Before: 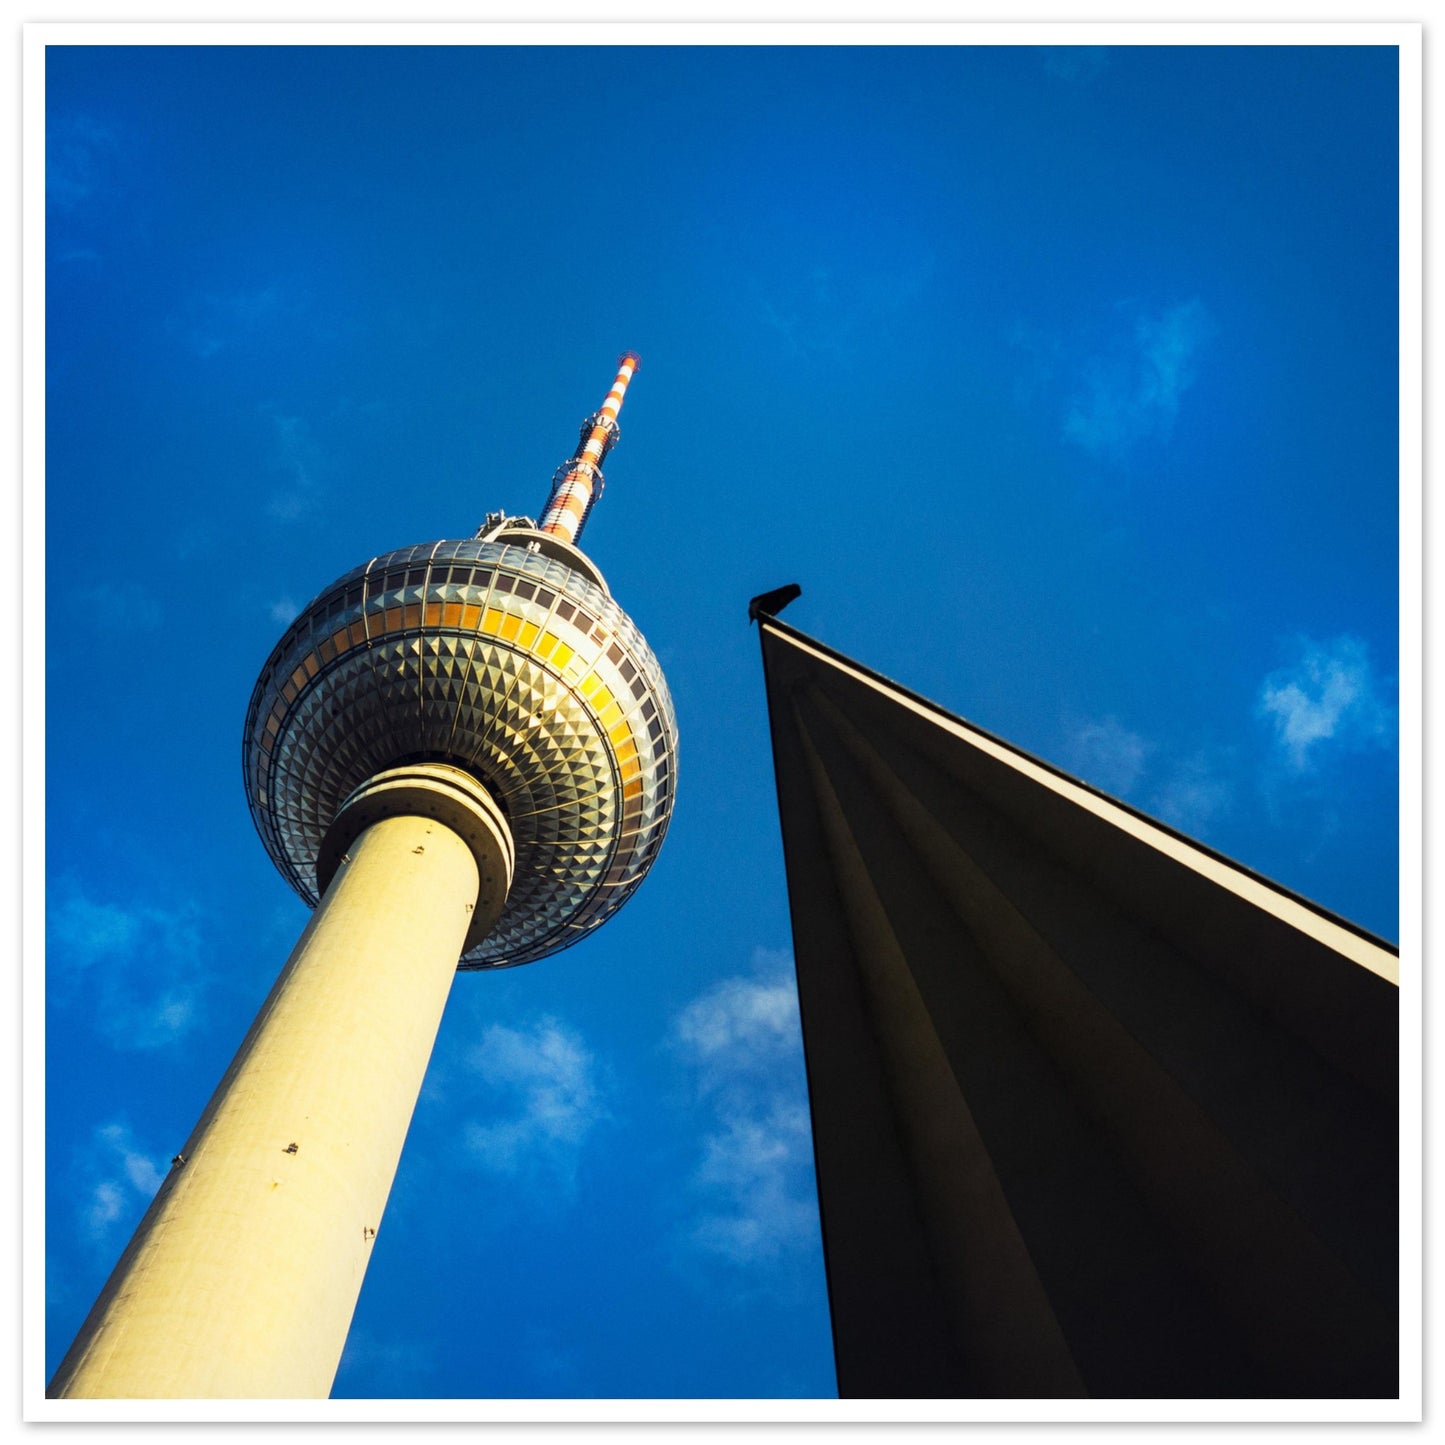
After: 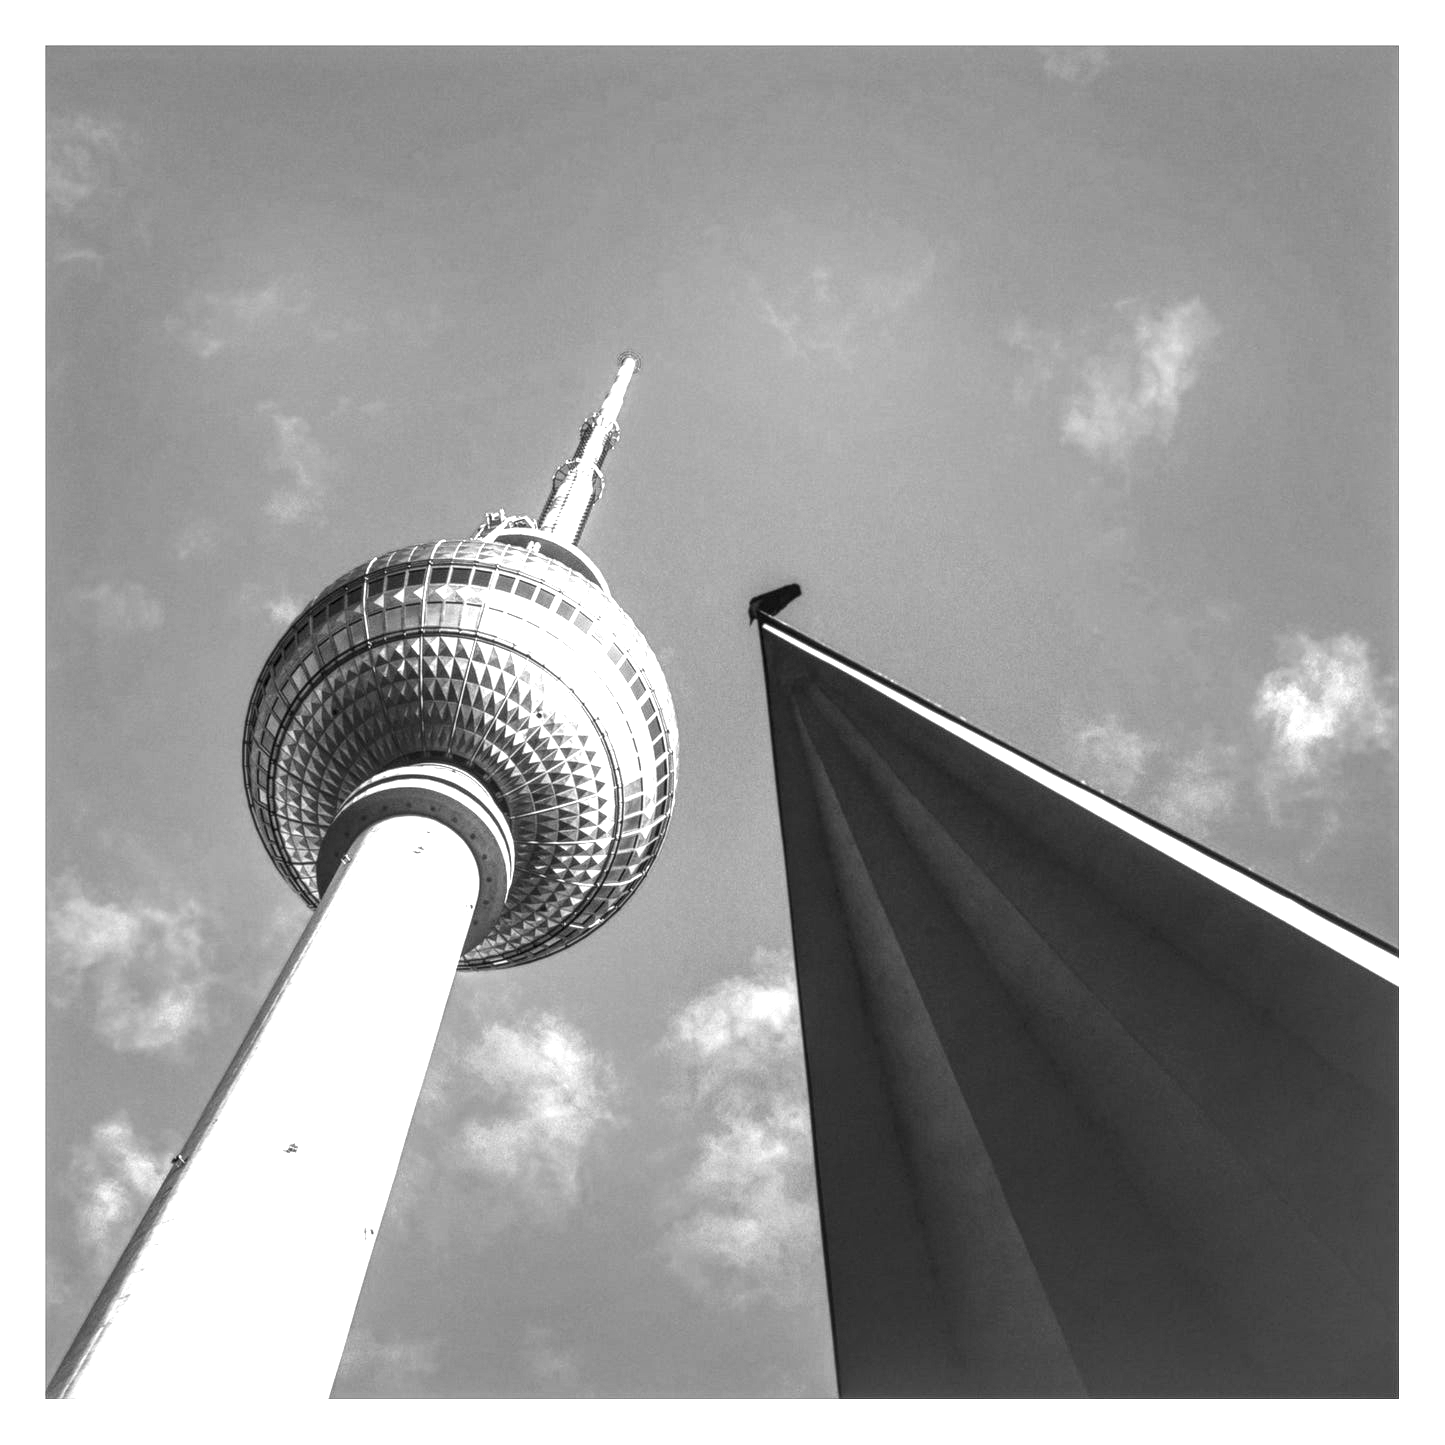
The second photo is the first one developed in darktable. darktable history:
local contrast: detail 142%
monochrome: on, module defaults
exposure: black level correction -0.002, exposure 1.35 EV, compensate highlight preservation false
